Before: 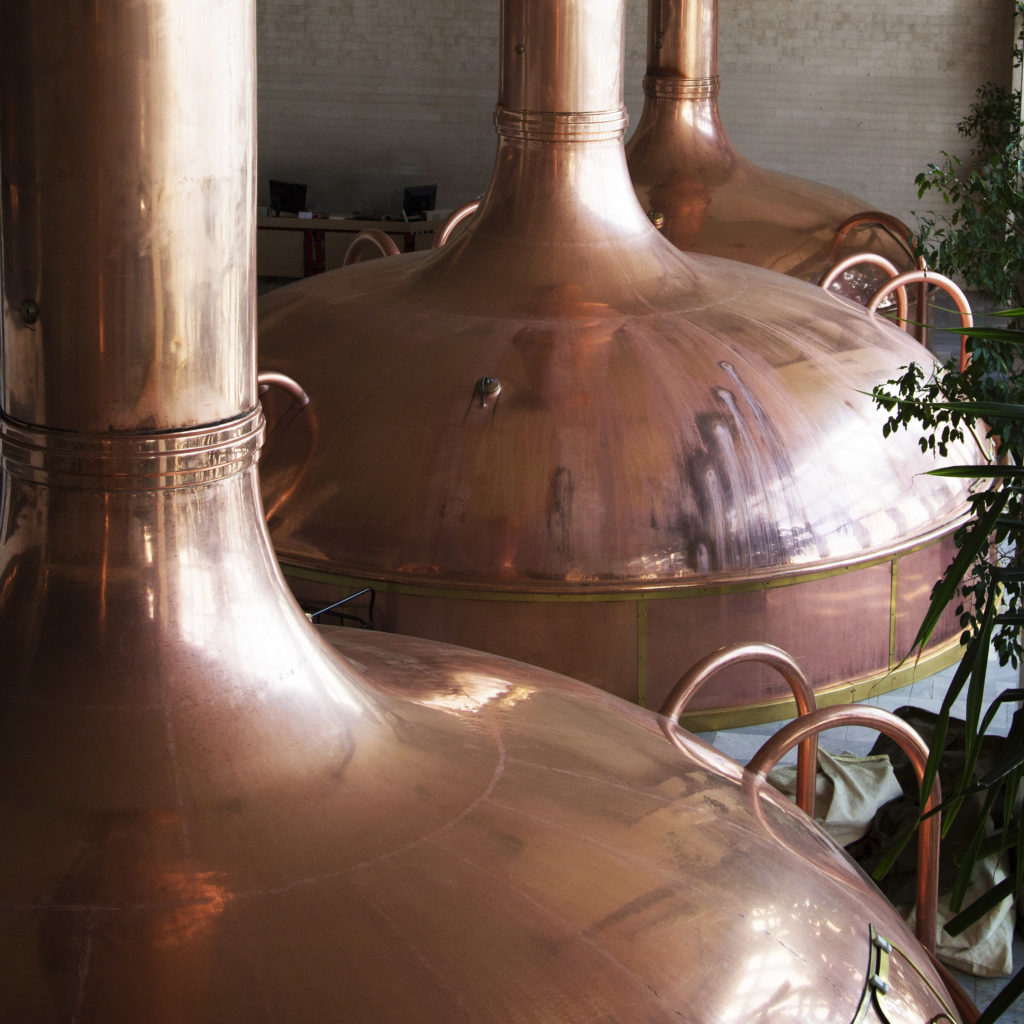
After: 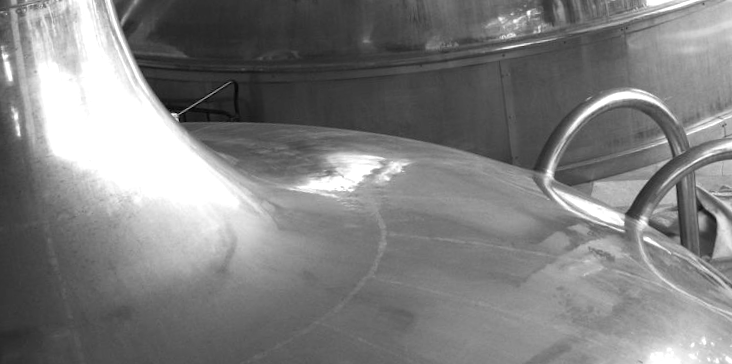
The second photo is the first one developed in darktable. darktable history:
exposure: black level correction 0, exposure 0.5 EV, compensate highlight preservation false
rotate and perspective: rotation -6.83°, automatic cropping off
monochrome: a -4.13, b 5.16, size 1
crop: left 18.091%, top 51.13%, right 17.525%, bottom 16.85%
